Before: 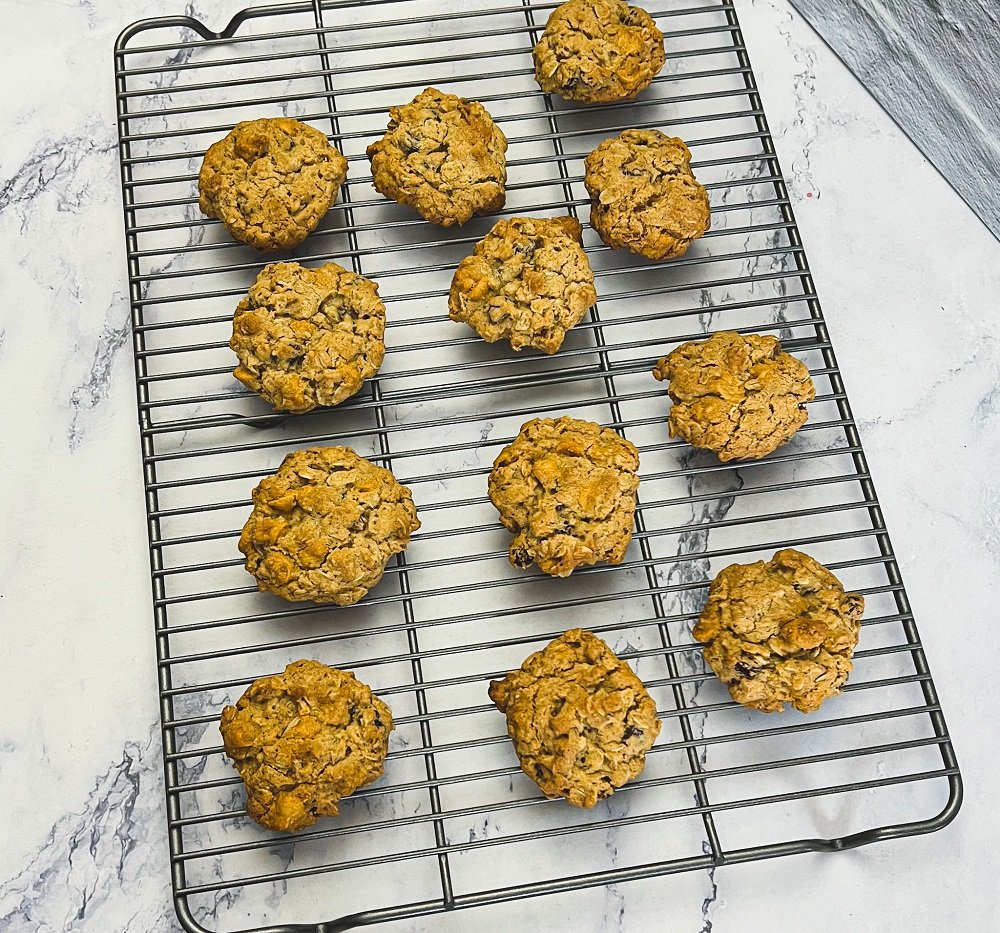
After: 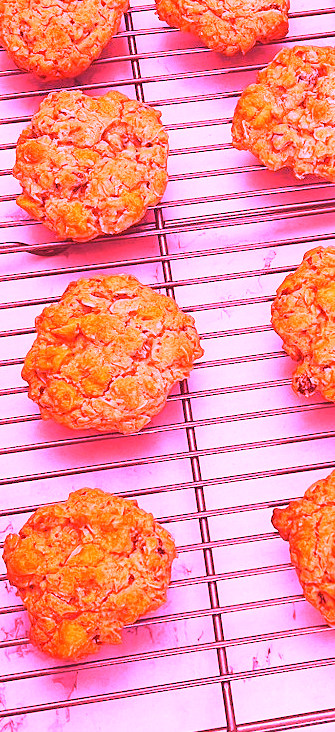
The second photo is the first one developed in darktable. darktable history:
crop and rotate: left 21.77%, top 18.528%, right 44.676%, bottom 2.997%
white balance: red 4.26, blue 1.802
